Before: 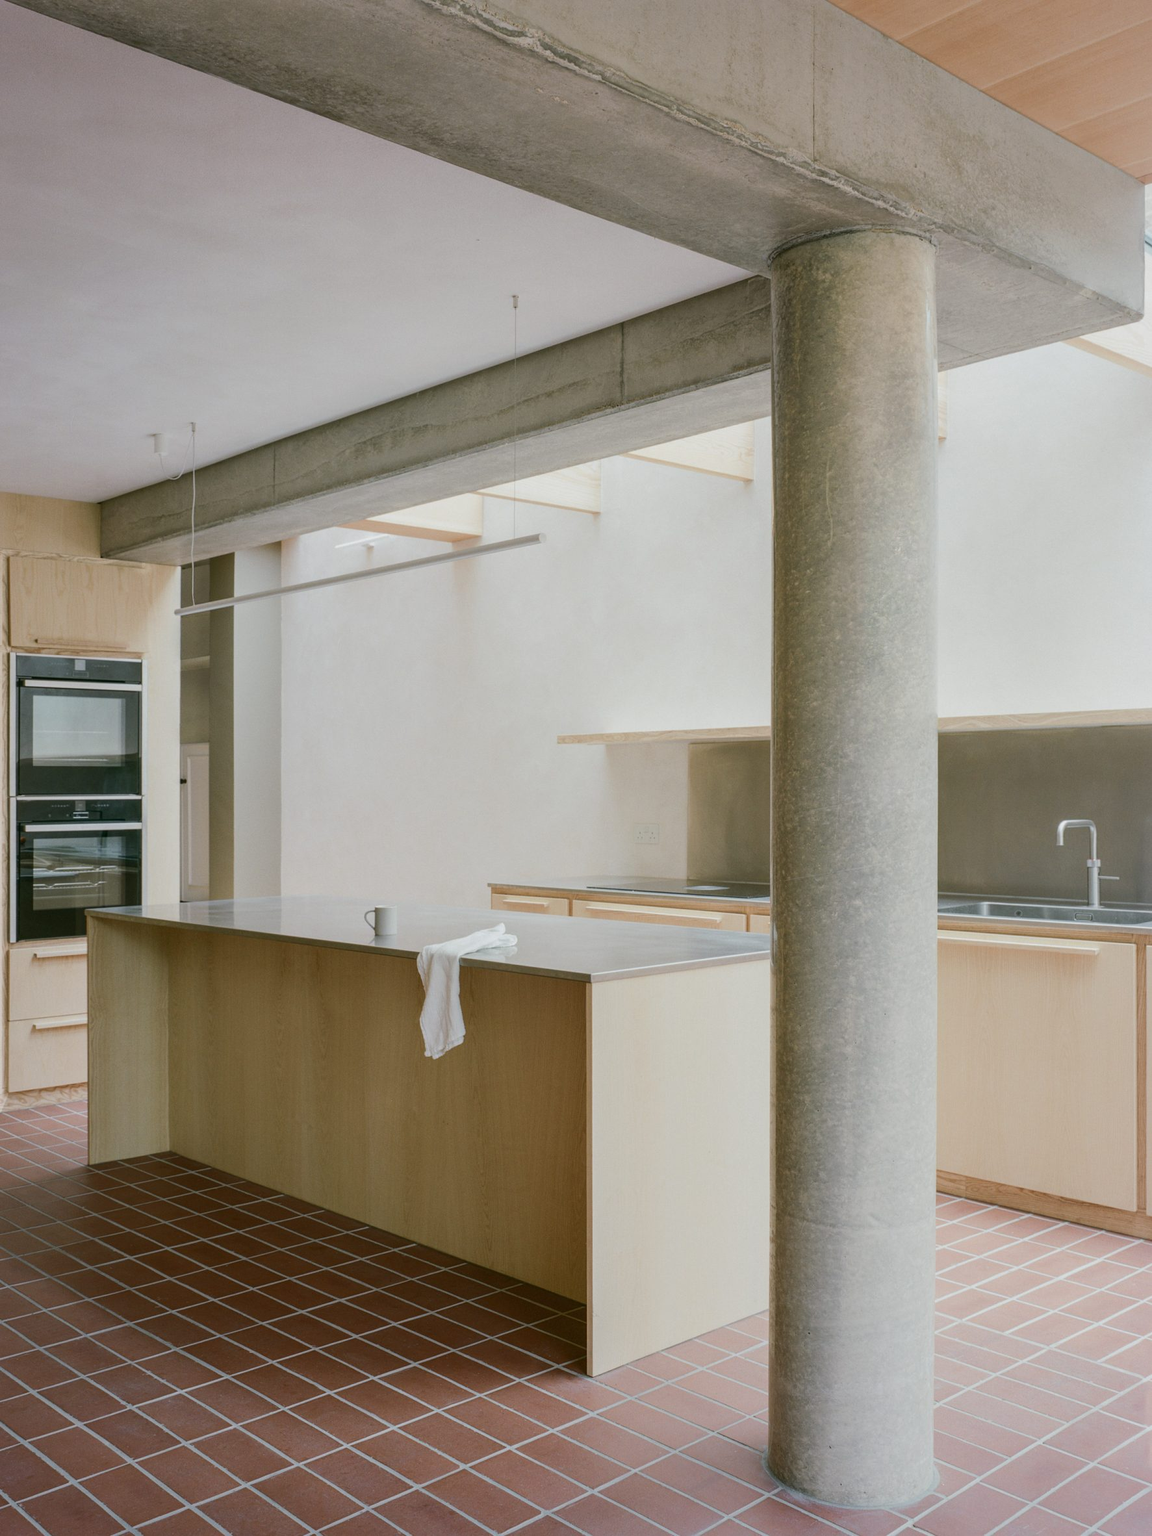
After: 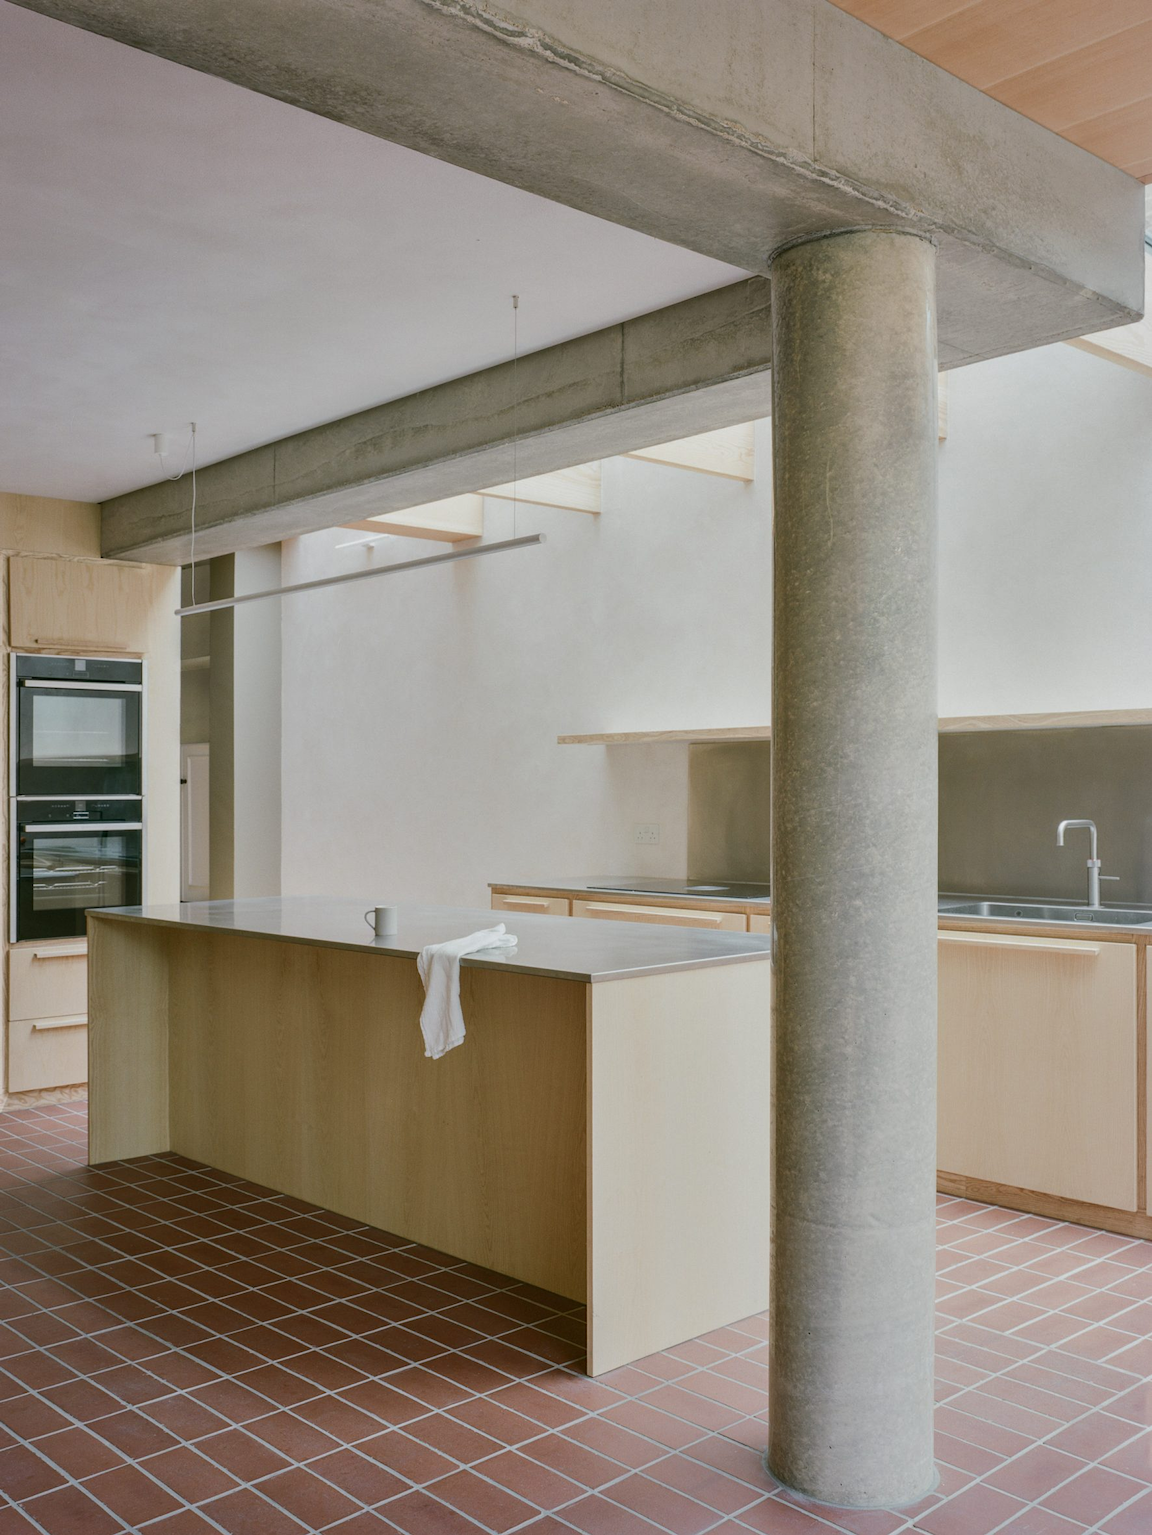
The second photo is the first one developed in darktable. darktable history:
shadows and highlights: shadows 32.68, highlights -47.31, compress 49.96%, soften with gaussian
